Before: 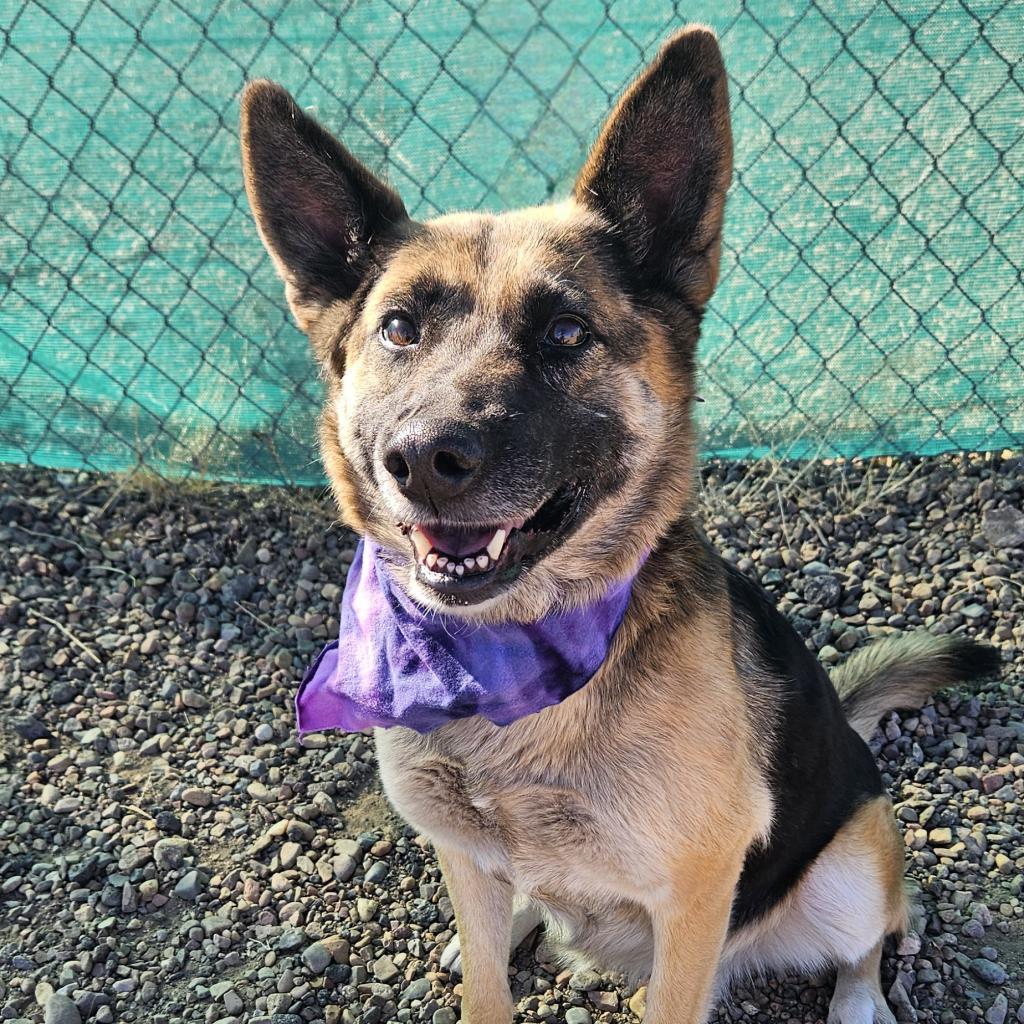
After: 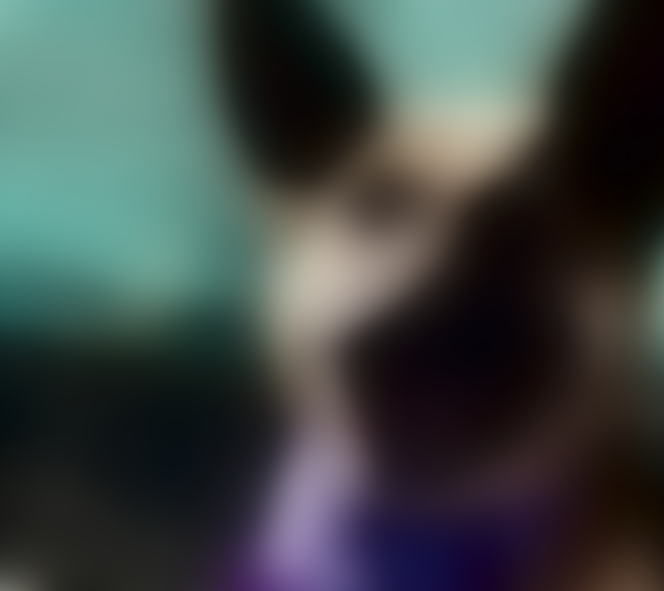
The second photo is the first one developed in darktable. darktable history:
crop and rotate: angle -4.99°, left 2.122%, top 6.945%, right 27.566%, bottom 30.519%
lowpass: radius 31.92, contrast 1.72, brightness -0.98, saturation 0.94
